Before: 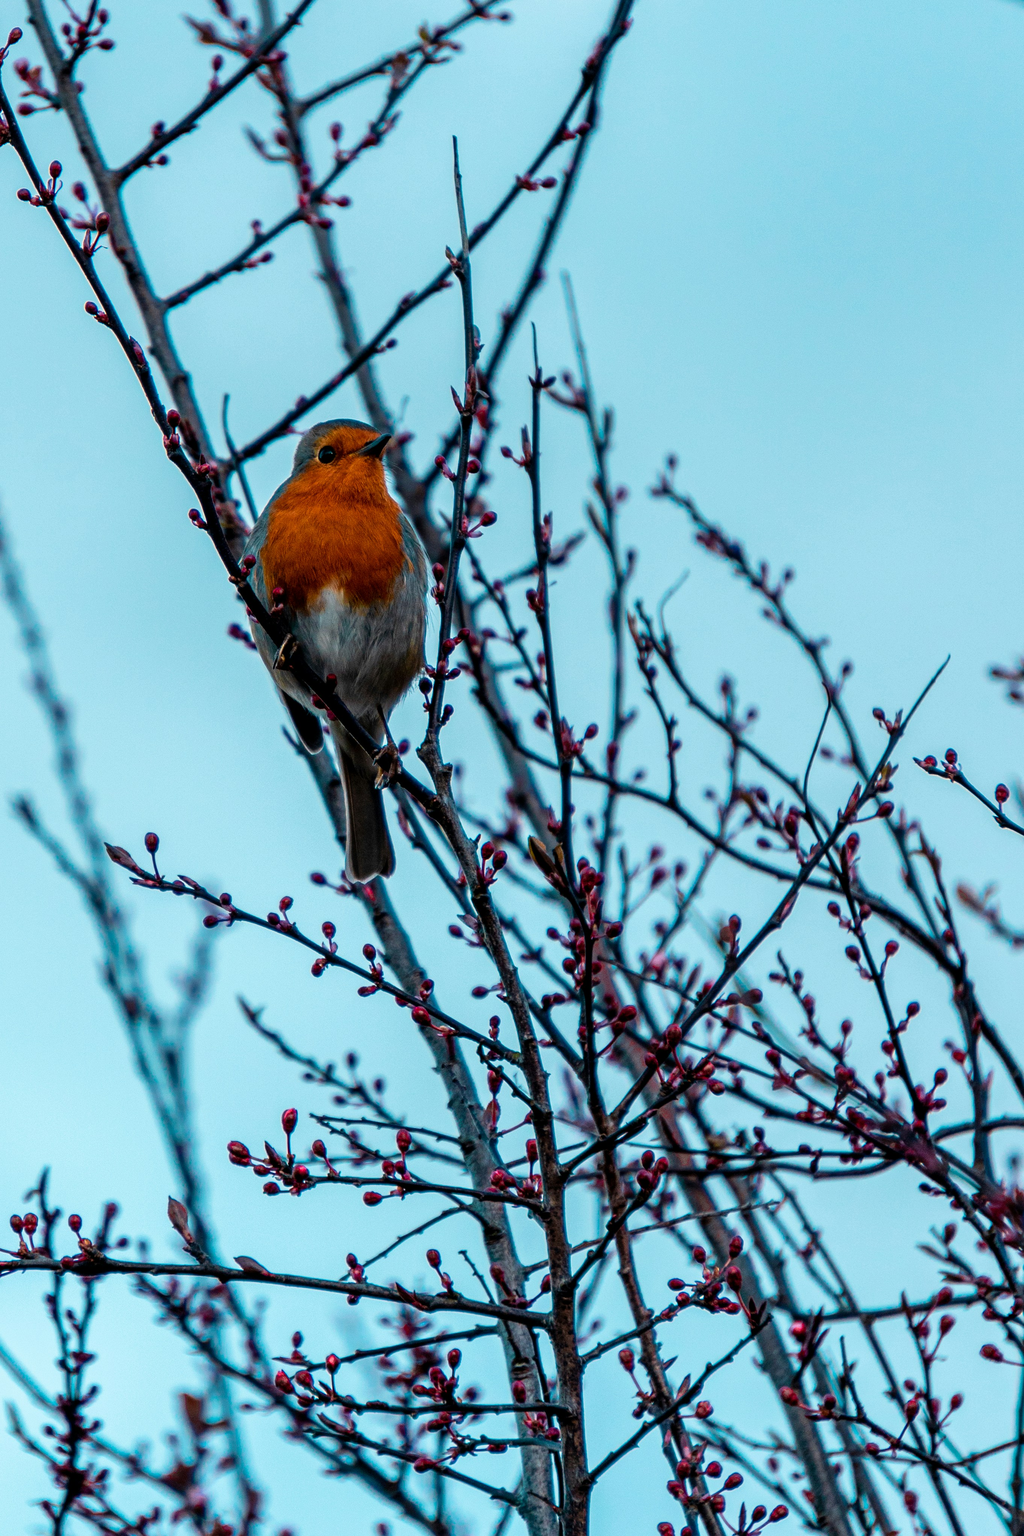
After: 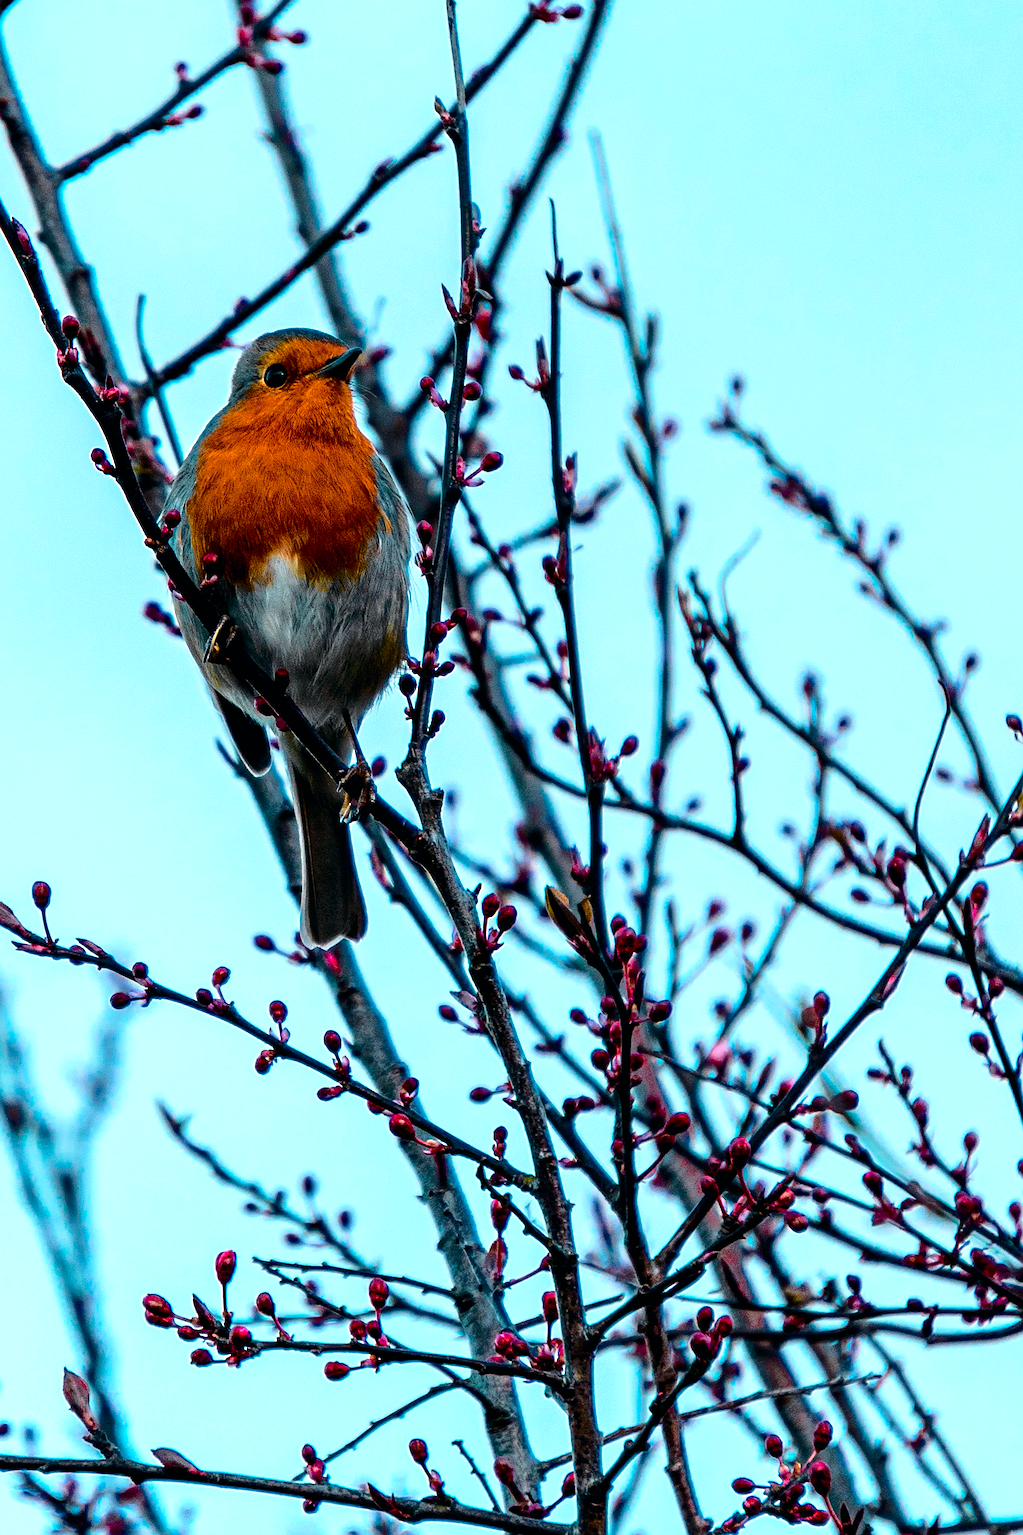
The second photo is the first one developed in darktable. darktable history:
exposure: black level correction 0.001, exposure 0.5 EV, compensate exposure bias true, compensate highlight preservation false
tone curve: curves: ch0 [(0, 0) (0.081, 0.044) (0.185, 0.13) (0.283, 0.238) (0.416, 0.449) (0.495, 0.524) (0.686, 0.743) (0.826, 0.865) (0.978, 0.988)]; ch1 [(0, 0) (0.147, 0.166) (0.321, 0.362) (0.371, 0.402) (0.423, 0.442) (0.479, 0.472) (0.505, 0.497) (0.521, 0.506) (0.551, 0.537) (0.586, 0.574) (0.625, 0.618) (0.68, 0.681) (1, 1)]; ch2 [(0, 0) (0.346, 0.362) (0.404, 0.427) (0.502, 0.495) (0.531, 0.513) (0.547, 0.533) (0.582, 0.596) (0.629, 0.631) (0.717, 0.678) (1, 1)], color space Lab, independent channels, preserve colors none
crop and rotate: left 11.831%, top 11.346%, right 13.429%, bottom 13.899%
color balance rgb: perceptual saturation grading › global saturation 40%, global vibrance 15%
sharpen: on, module defaults
